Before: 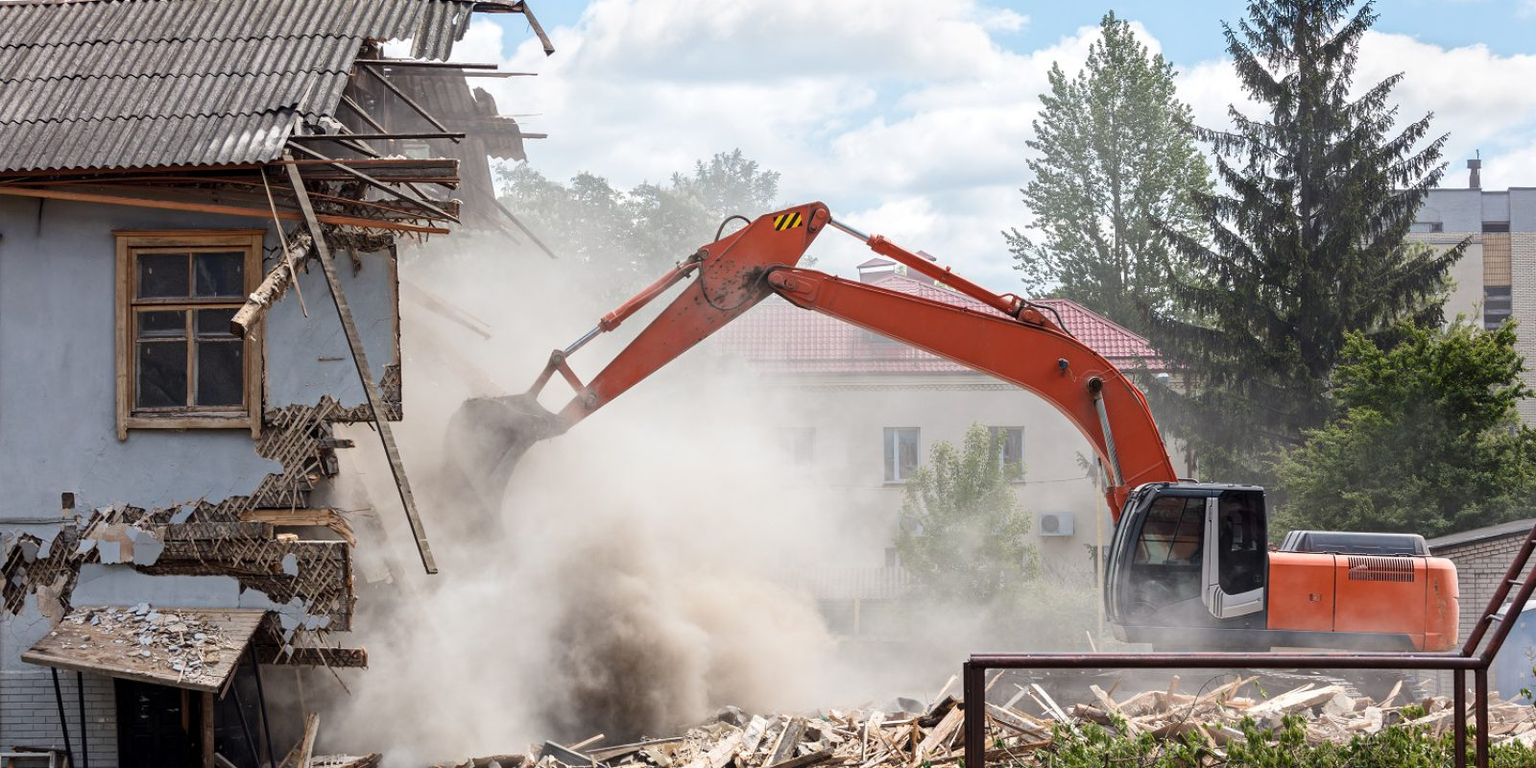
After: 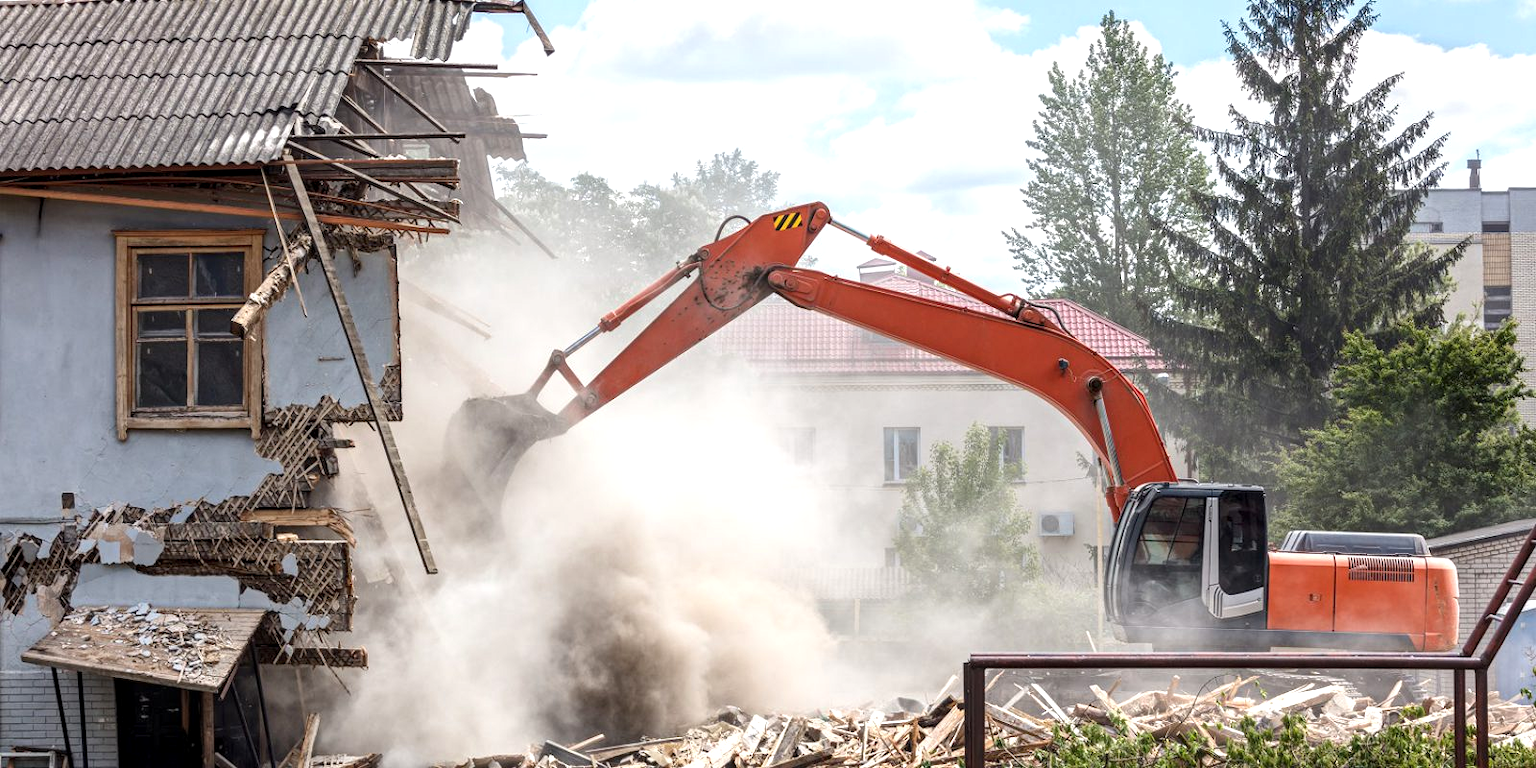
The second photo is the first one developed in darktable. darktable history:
local contrast: on, module defaults
exposure: exposure 0.375 EV, compensate highlight preservation false
